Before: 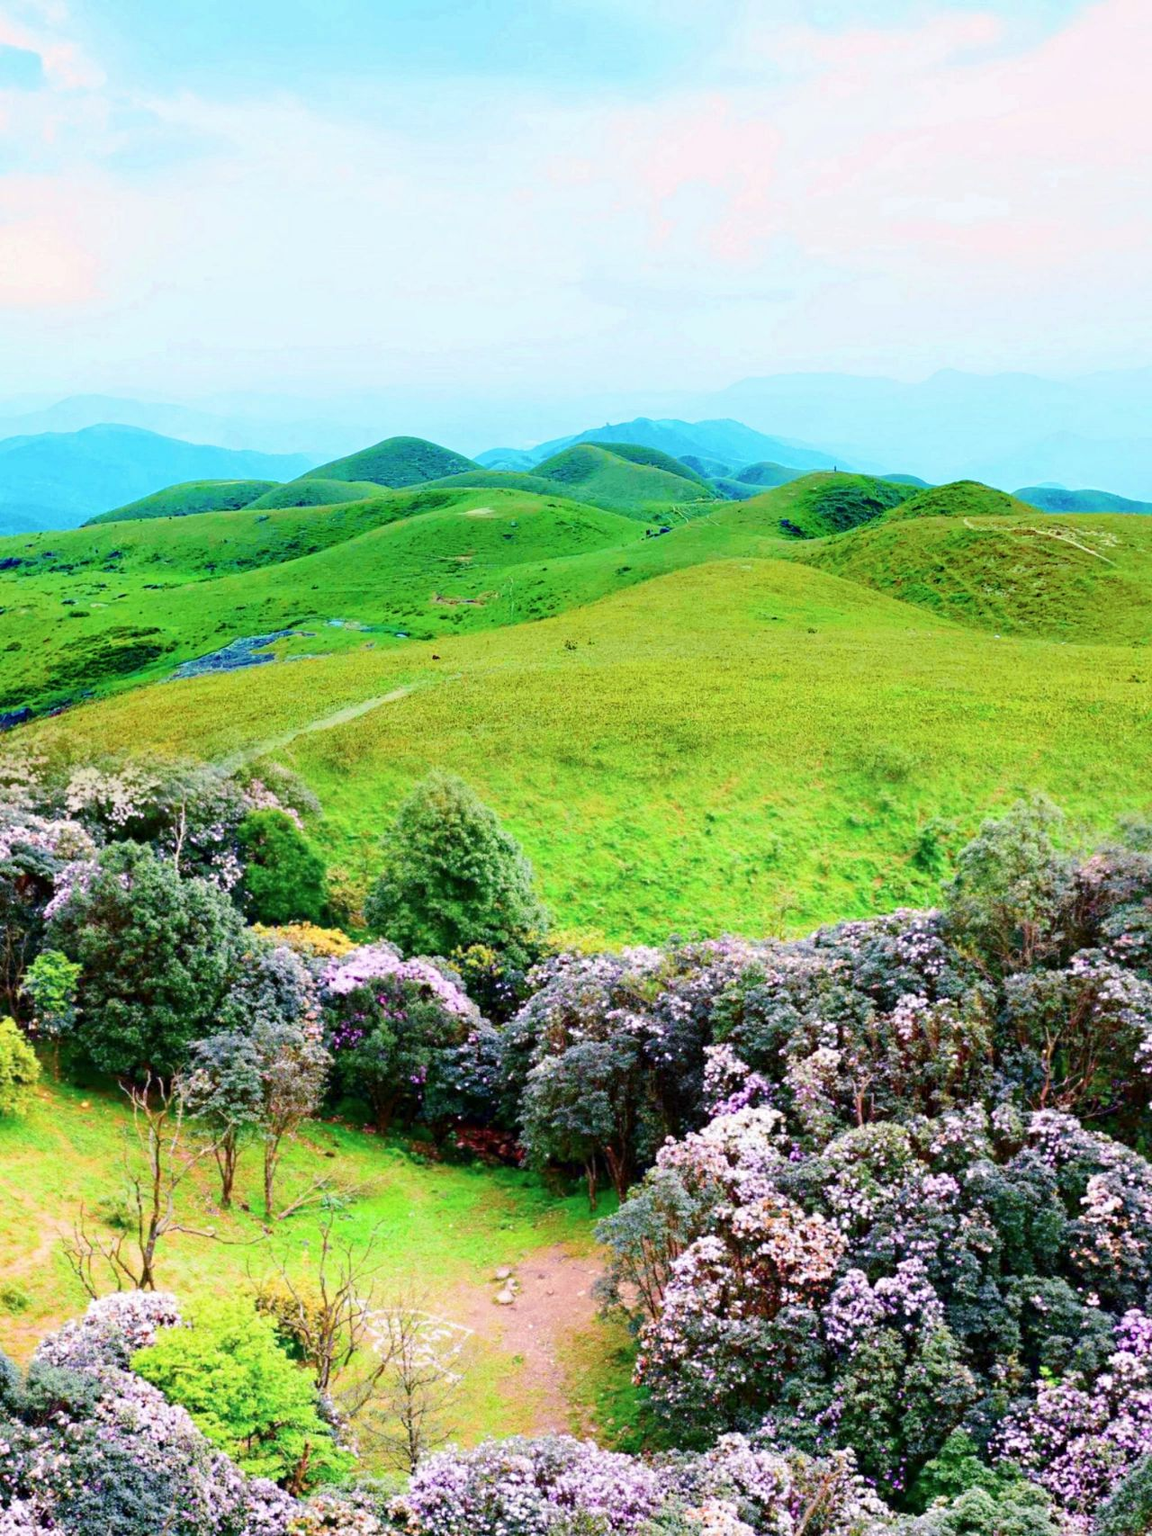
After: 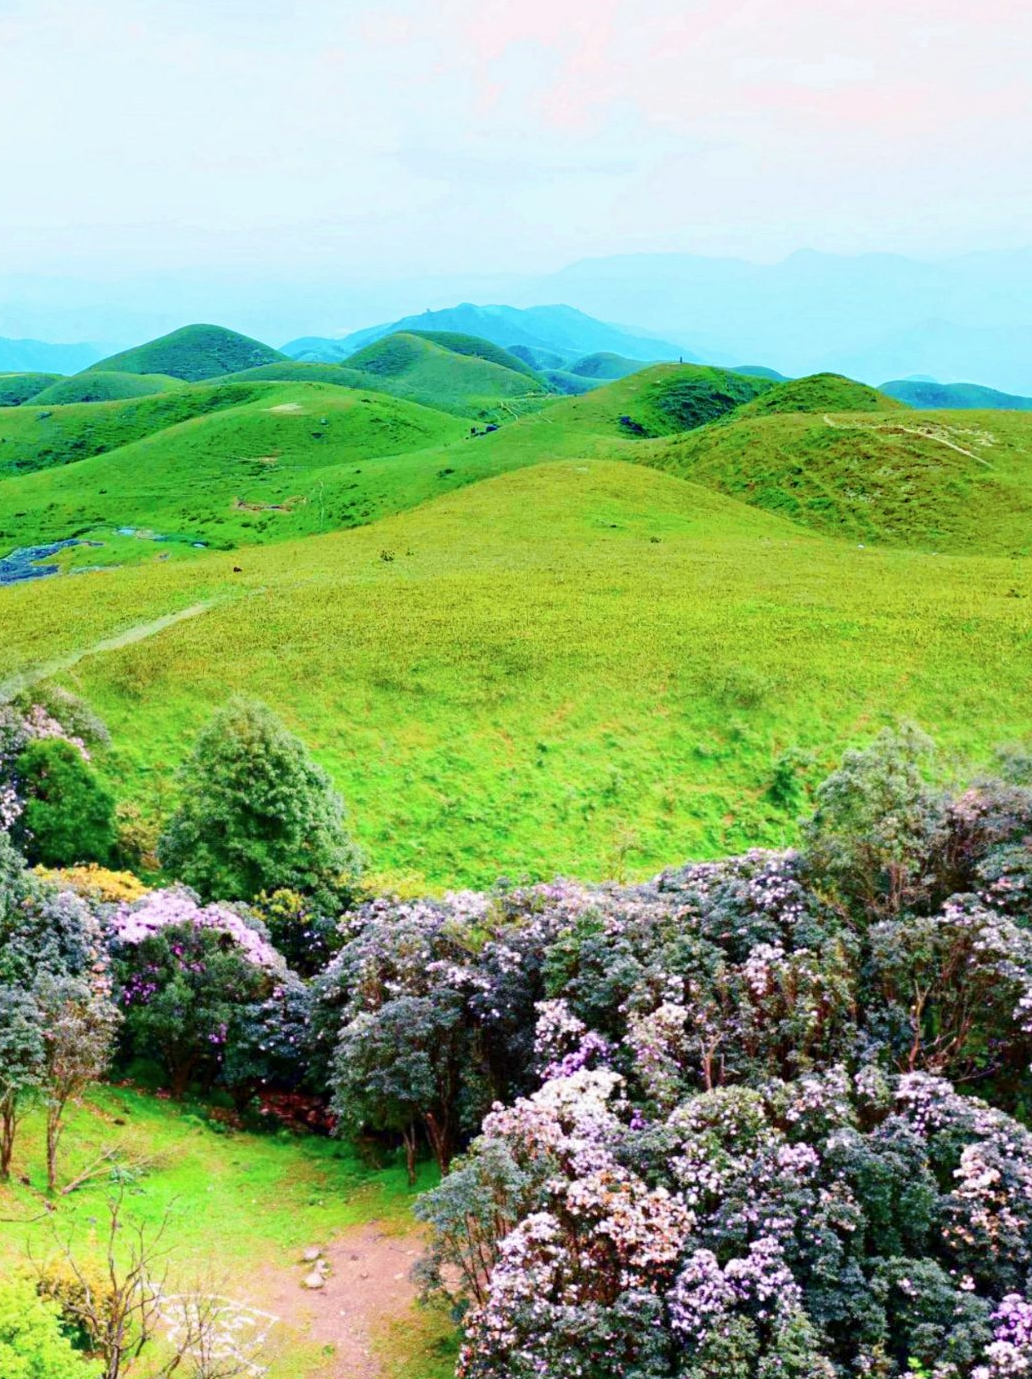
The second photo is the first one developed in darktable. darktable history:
crop: left 19.335%, top 9.454%, bottom 9.713%
